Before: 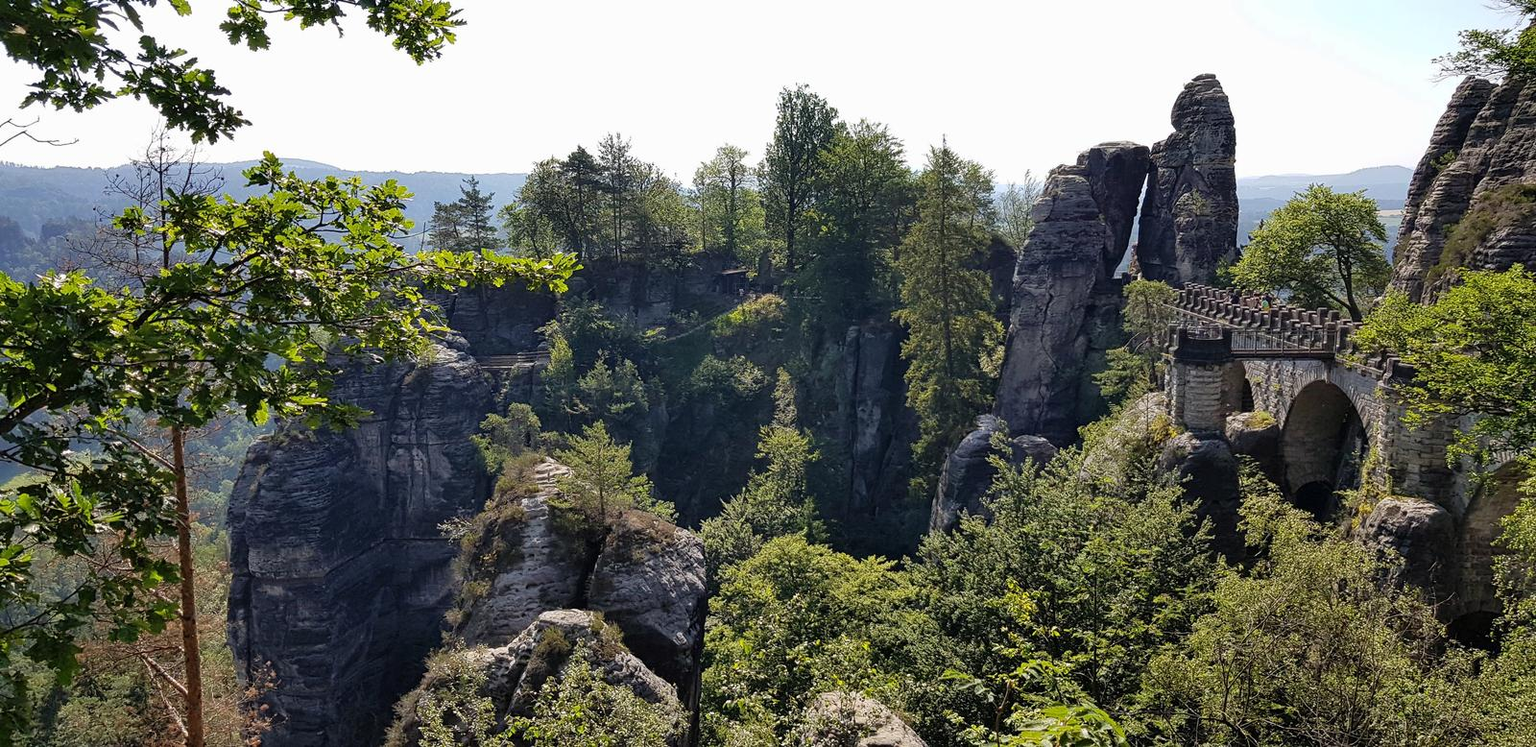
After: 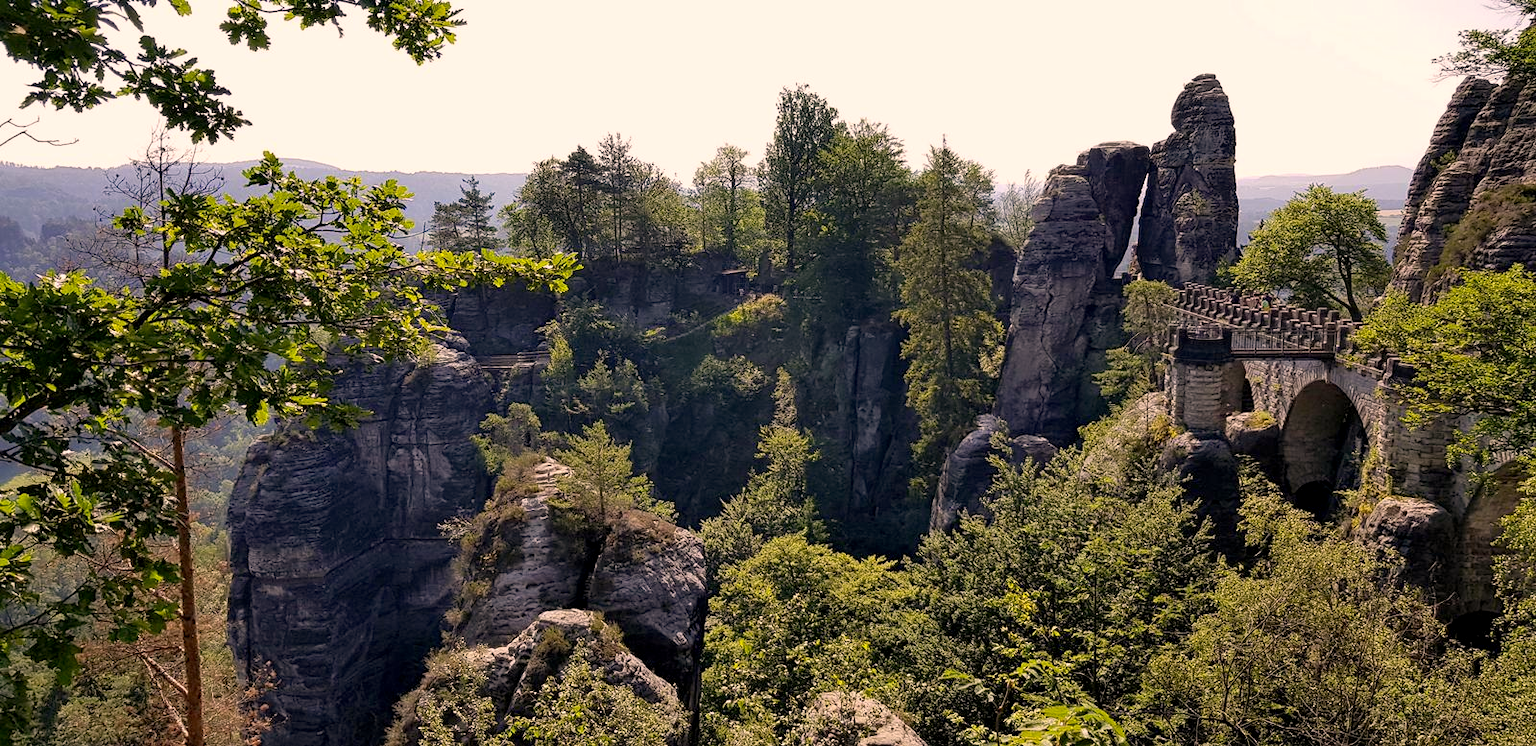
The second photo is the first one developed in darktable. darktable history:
color correction: highlights a* 11.84, highlights b* 11.71
exposure: black level correction 0.004, exposure 0.016 EV, compensate highlight preservation false
